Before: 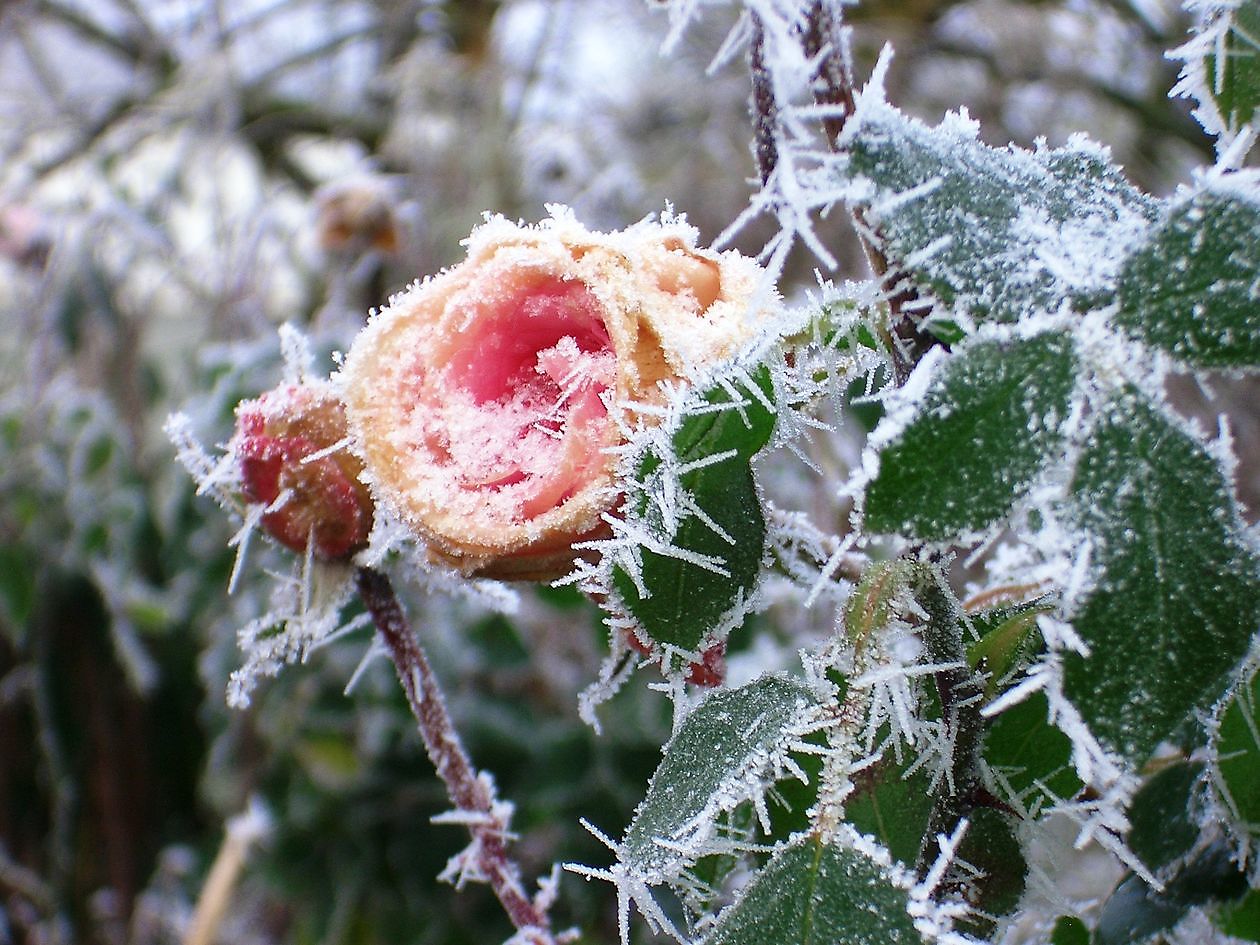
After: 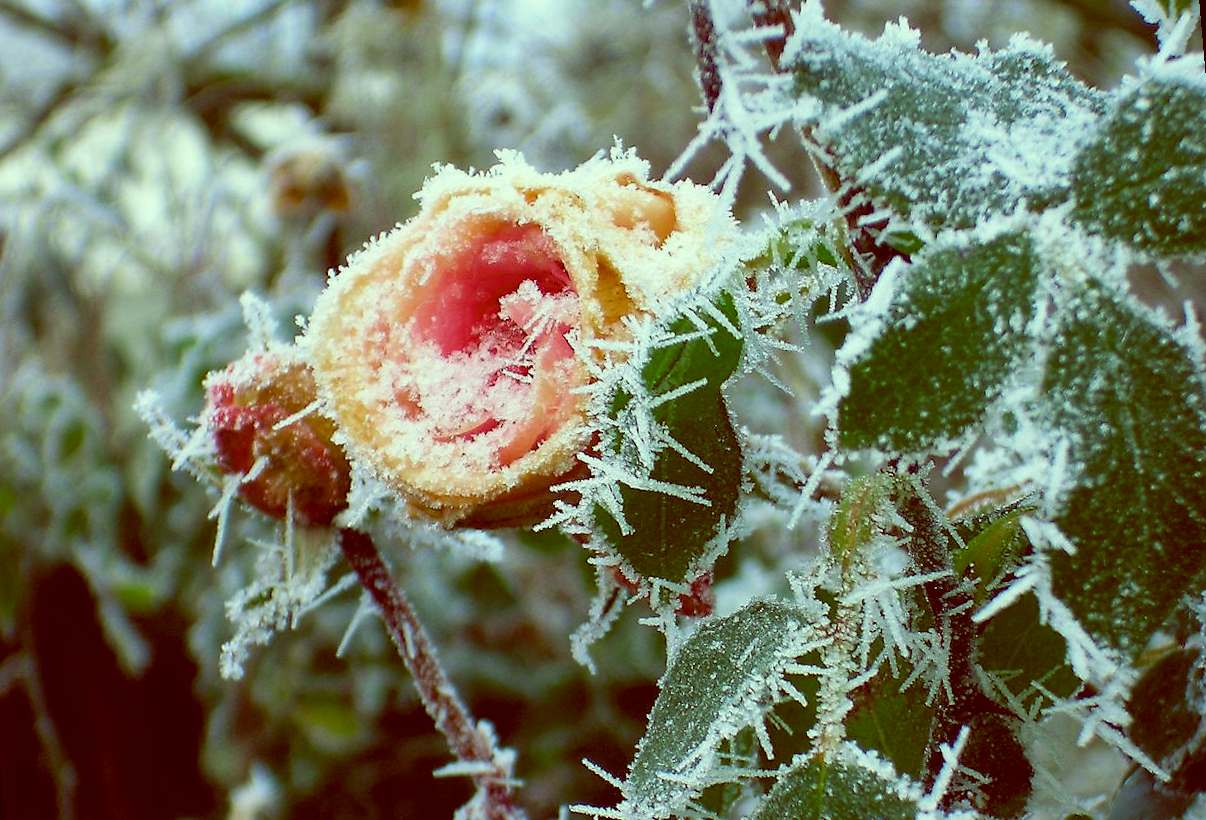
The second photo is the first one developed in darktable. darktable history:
color balance rgb: perceptual saturation grading › global saturation 10%, global vibrance 10%
rotate and perspective: rotation -5°, crop left 0.05, crop right 0.952, crop top 0.11, crop bottom 0.89
white balance: red 1, blue 1
color balance: lift [1, 1.015, 0.987, 0.985], gamma [1, 0.959, 1.042, 0.958], gain [0.927, 0.938, 1.072, 0.928], contrast 1.5%
